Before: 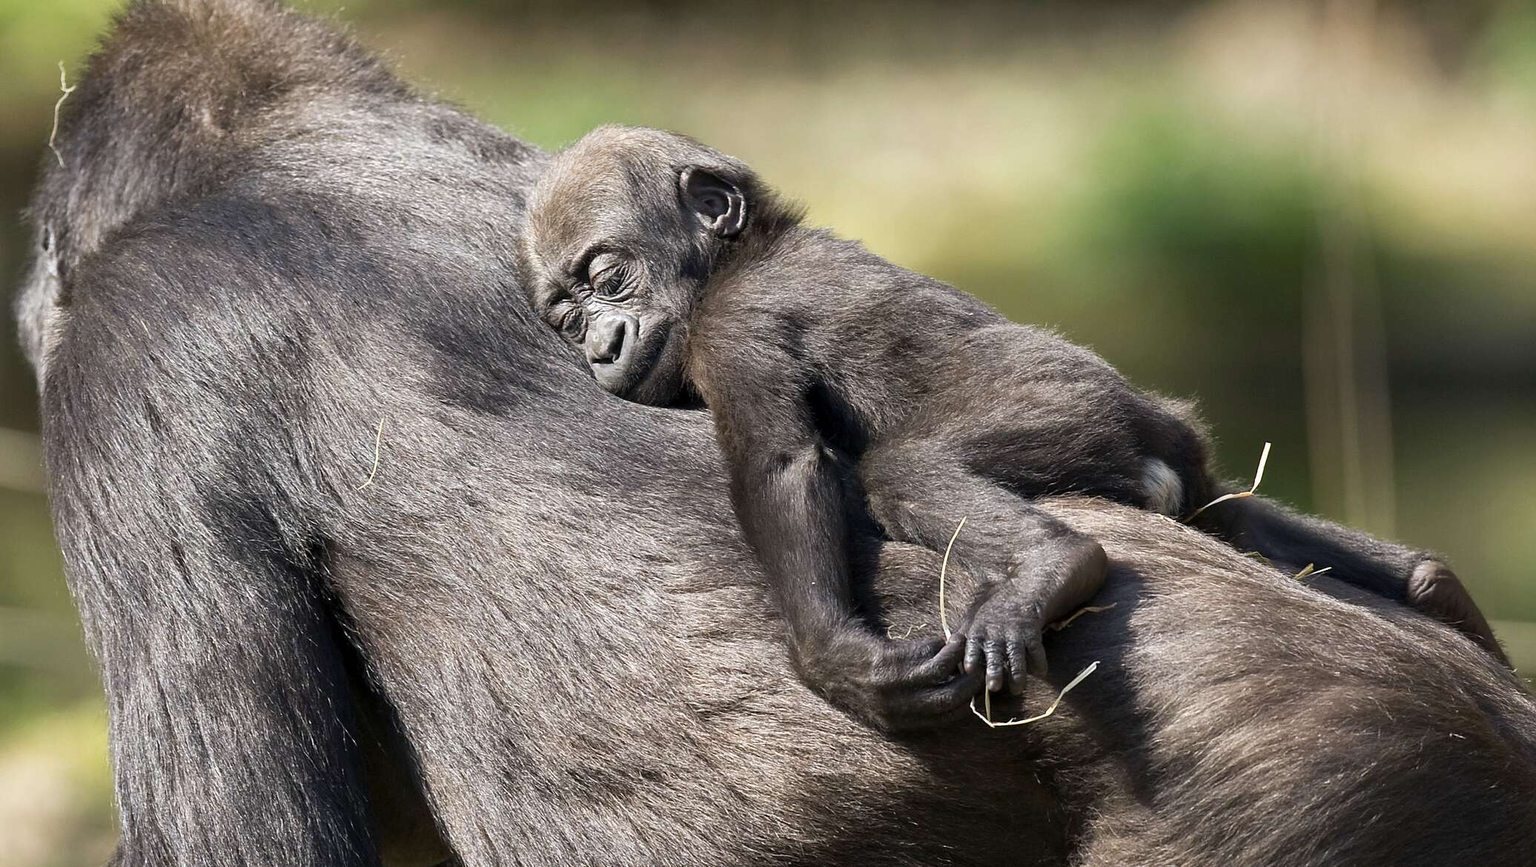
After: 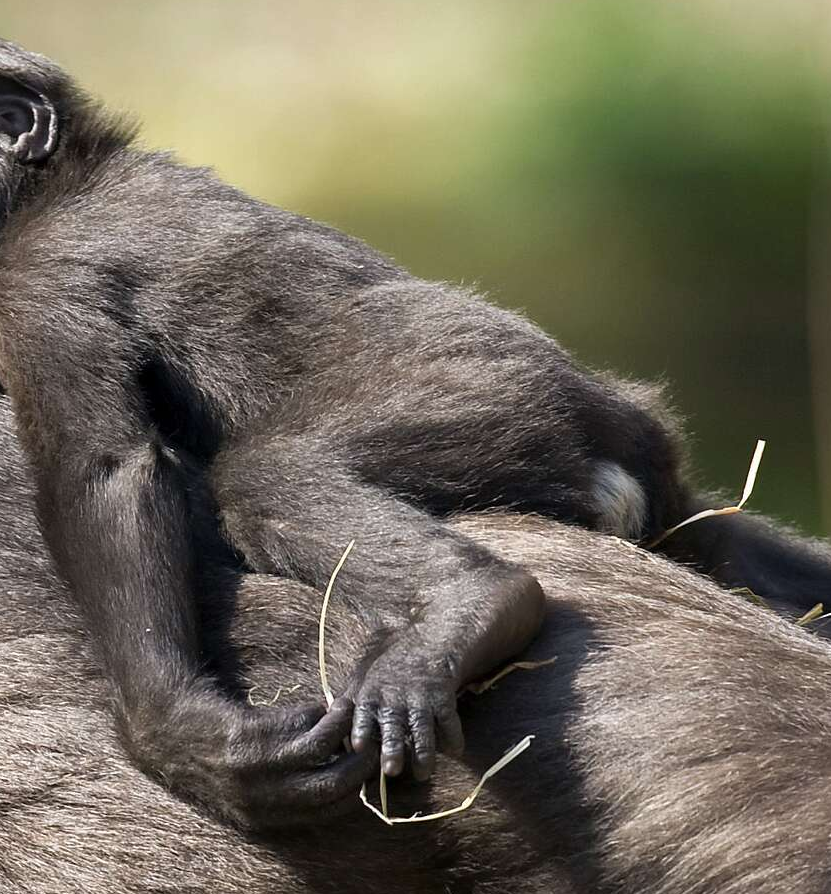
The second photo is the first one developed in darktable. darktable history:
crop: left 45.815%, top 13.486%, right 14.068%, bottom 10.098%
